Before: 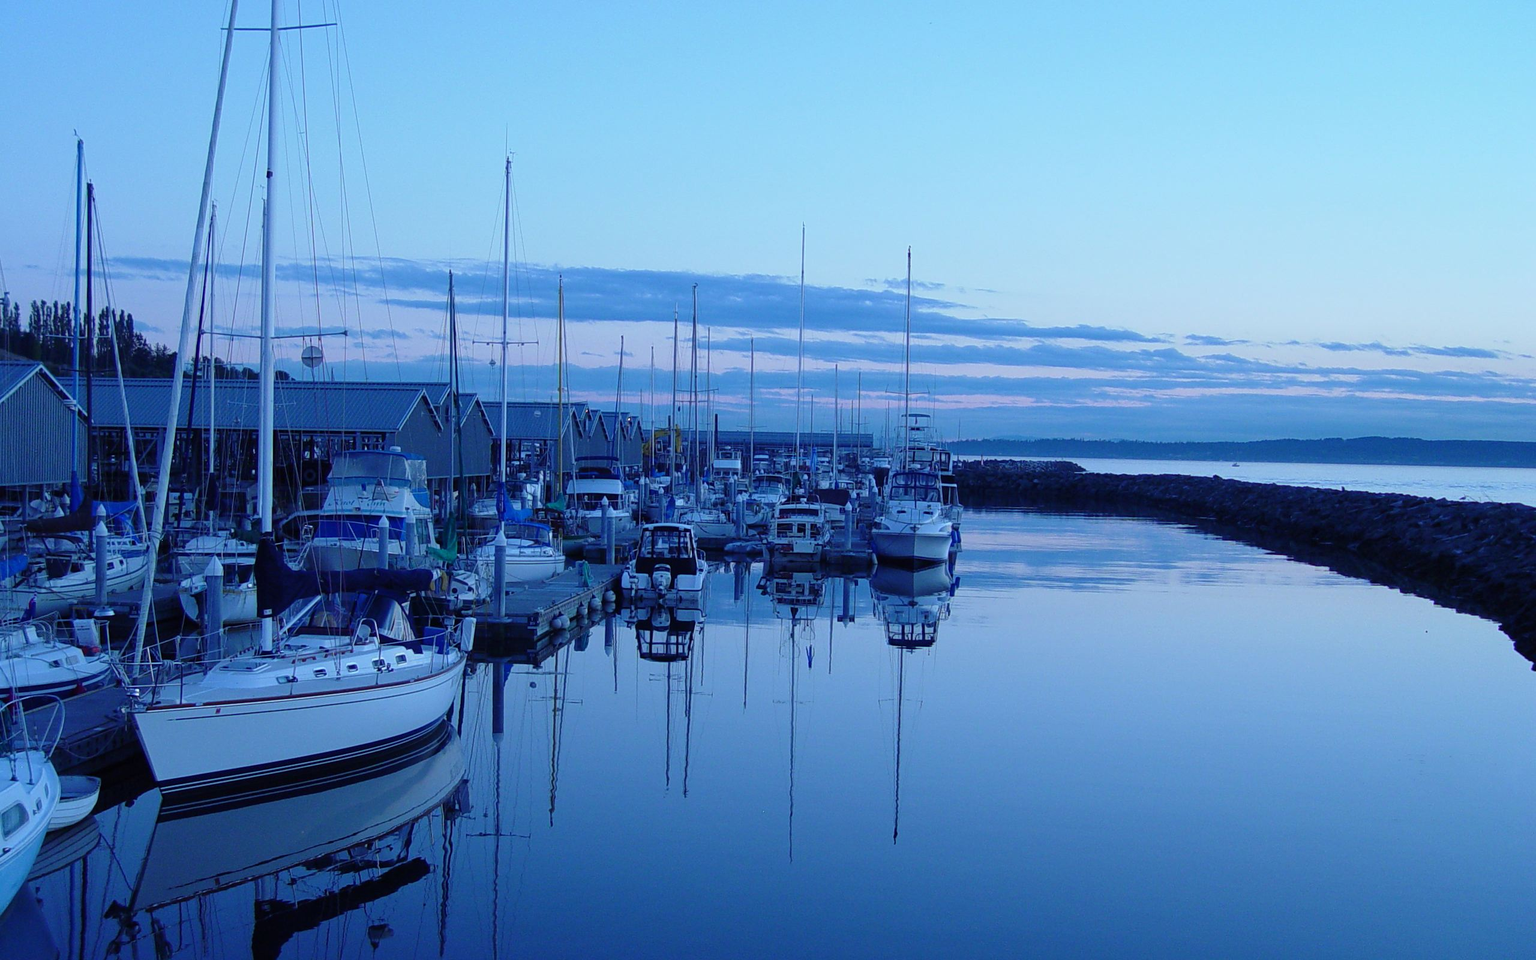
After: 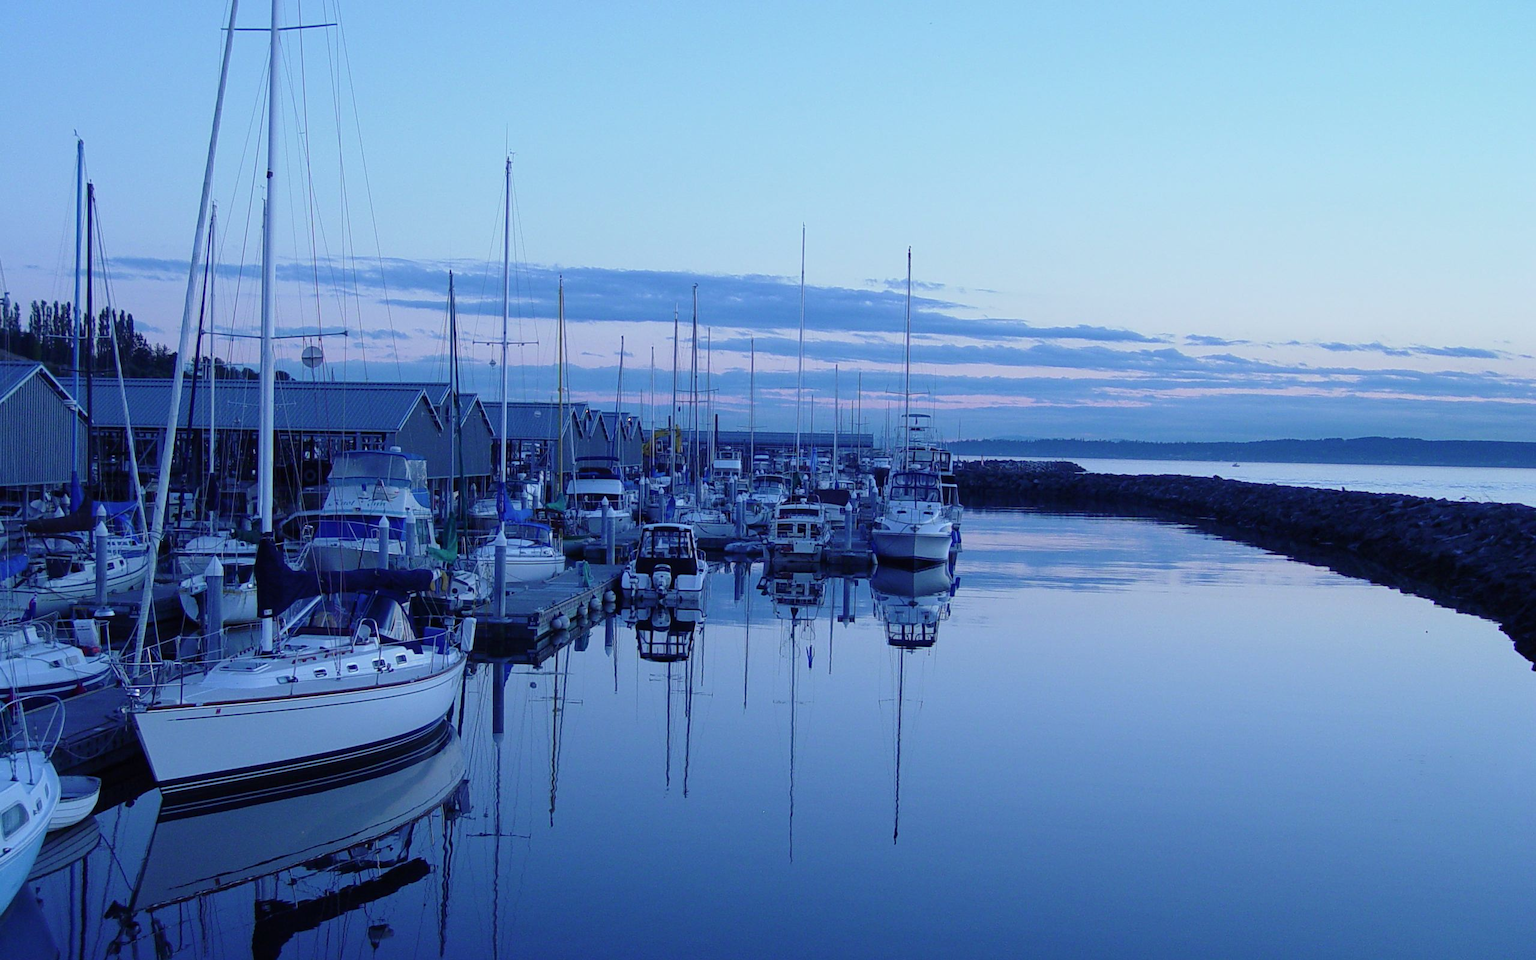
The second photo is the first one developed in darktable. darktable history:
color correction: highlights a* 3.87, highlights b* 5.09
